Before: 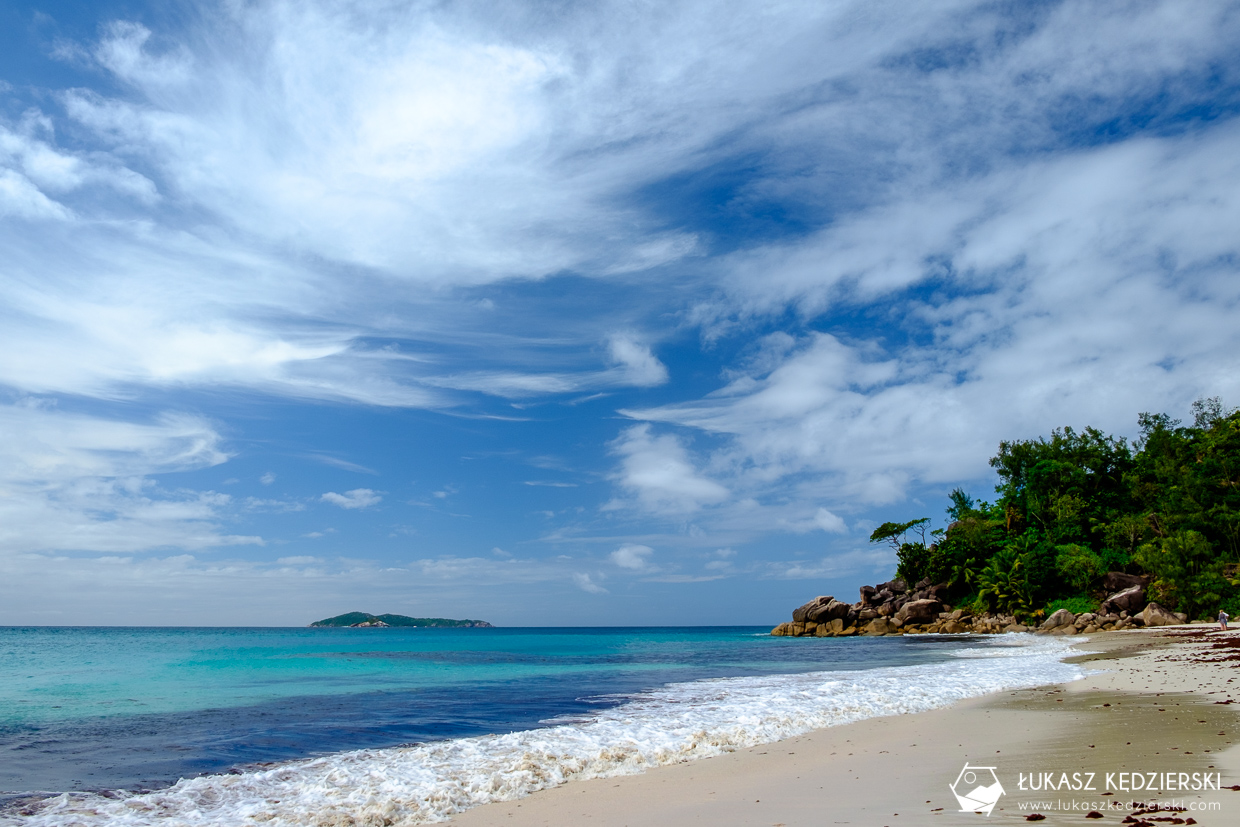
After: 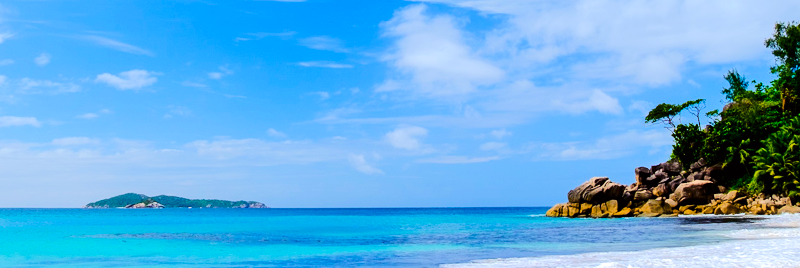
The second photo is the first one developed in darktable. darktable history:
exposure: black level correction 0.001, exposure 0.017 EV, compensate exposure bias true, compensate highlight preservation false
color balance rgb: shadows lift › luminance -21.427%, shadows lift › chroma 6.551%, shadows lift › hue 269.78°, linear chroma grading › global chroma 15.443%, perceptual saturation grading › global saturation 9.835%
crop: left 18.148%, top 50.677%, right 17.098%, bottom 16.914%
tone equalizer: -7 EV 0.147 EV, -6 EV 0.591 EV, -5 EV 1.18 EV, -4 EV 1.36 EV, -3 EV 1.17 EV, -2 EV 0.6 EV, -1 EV 0.153 EV, edges refinement/feathering 500, mask exposure compensation -1.57 EV, preserve details no
color correction: highlights a* 3.02, highlights b* -0.955, shadows a* -0.062, shadows b* 2.37, saturation 0.978
